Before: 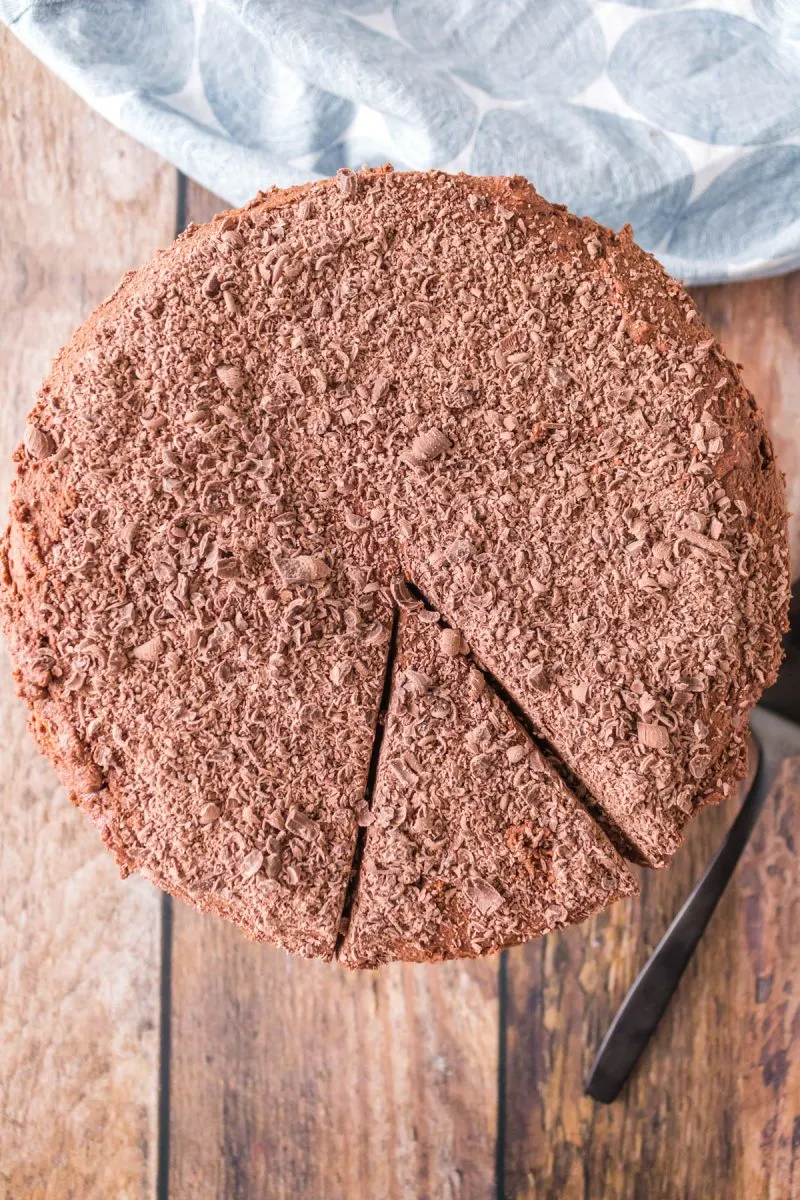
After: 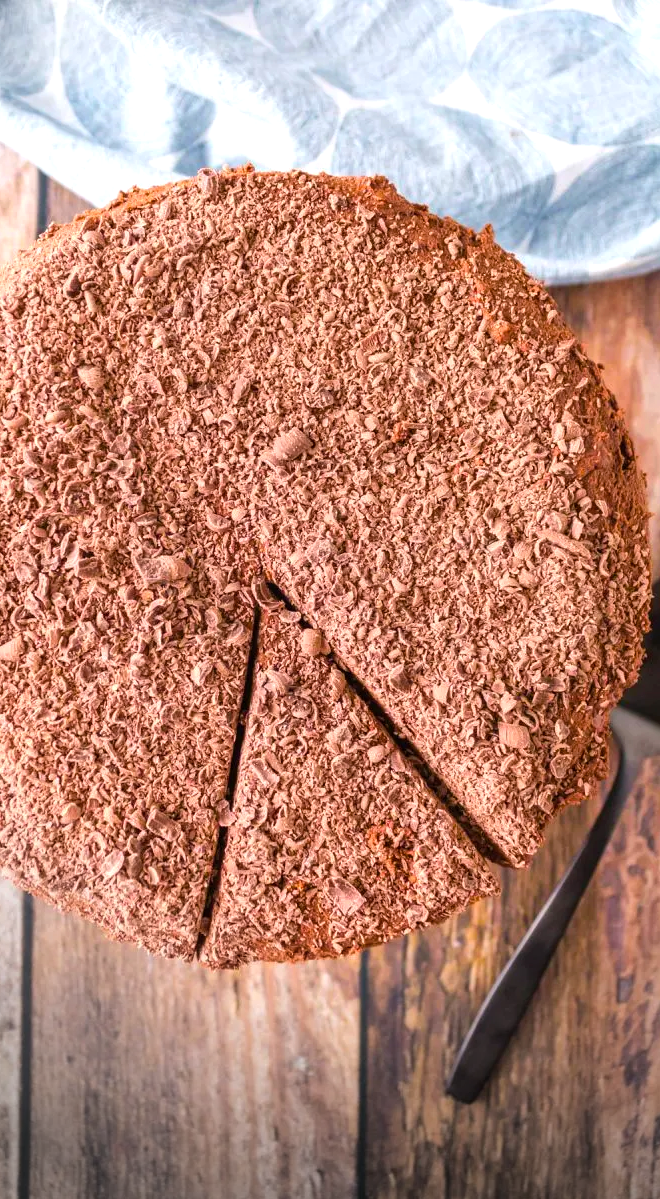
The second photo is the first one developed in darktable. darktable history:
color balance rgb: perceptual saturation grading › global saturation 25.707%, perceptual brilliance grading › highlights 9.728%, perceptual brilliance grading › mid-tones 5.086%, global vibrance 20%
vignetting: brightness -0.614, saturation -0.67, center (0.217, -0.238)
crop: left 17.376%, bottom 0.035%
